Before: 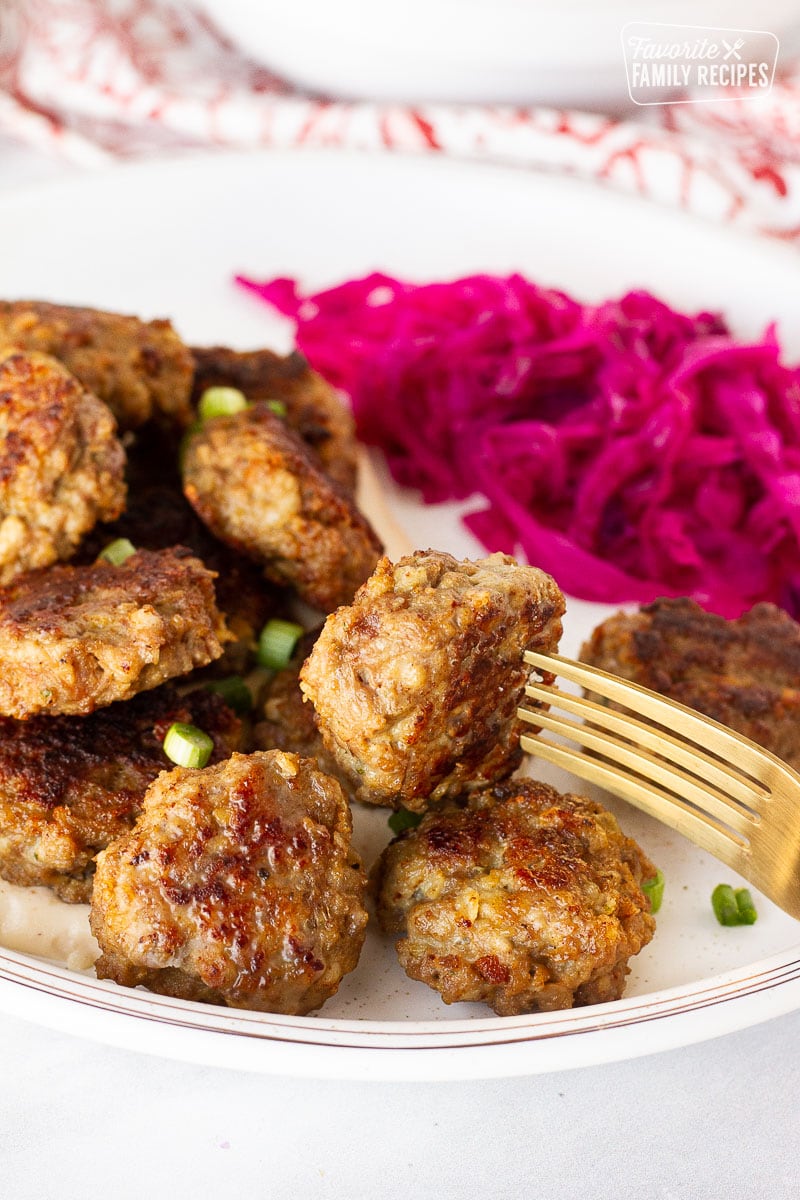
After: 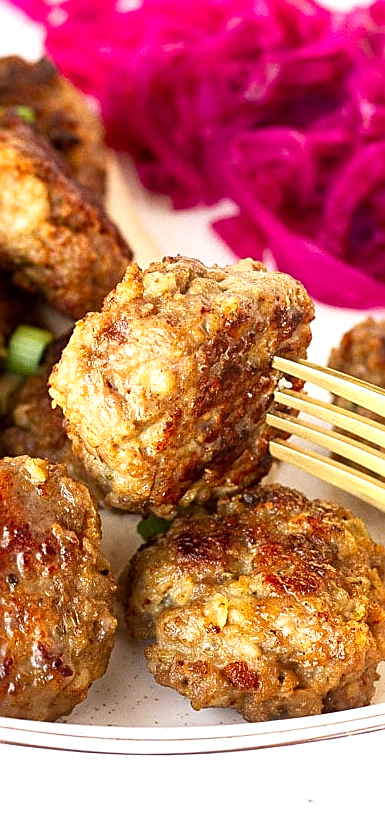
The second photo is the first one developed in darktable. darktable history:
sharpen: on, module defaults
crop: left 31.38%, top 24.537%, right 20.388%, bottom 6.512%
exposure: black level correction 0.001, exposure 0.499 EV, compensate exposure bias true, compensate highlight preservation false
